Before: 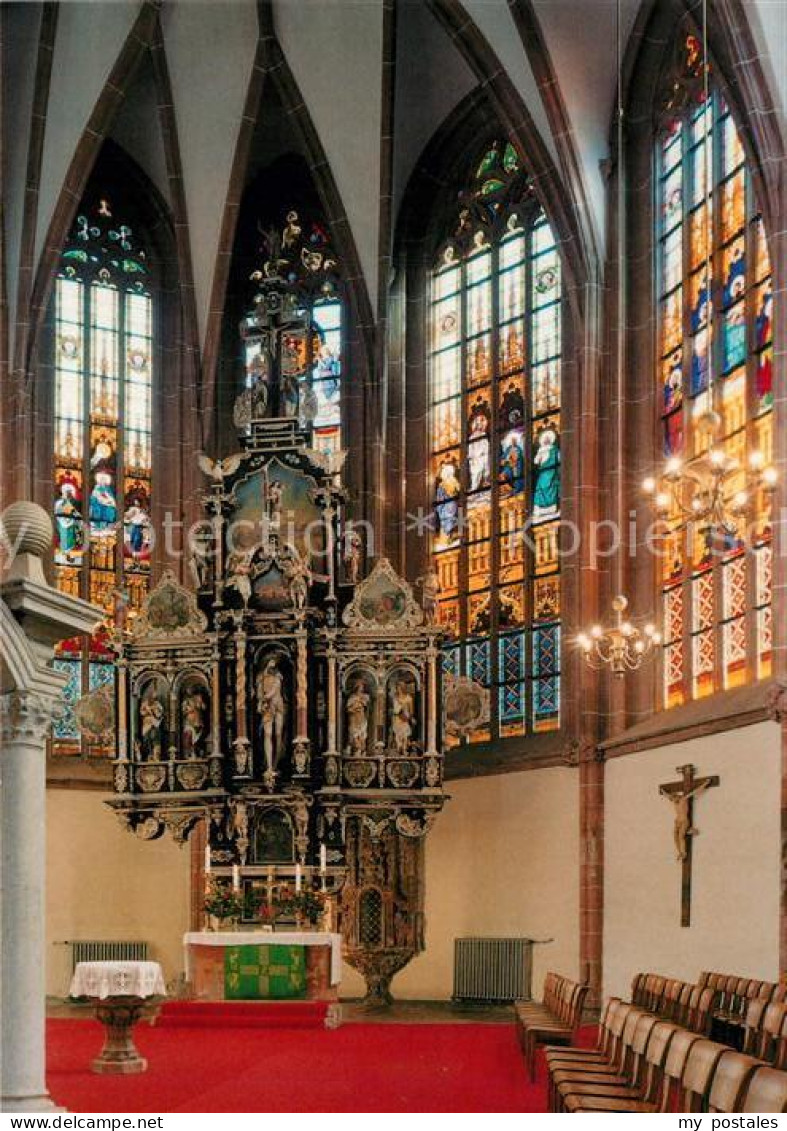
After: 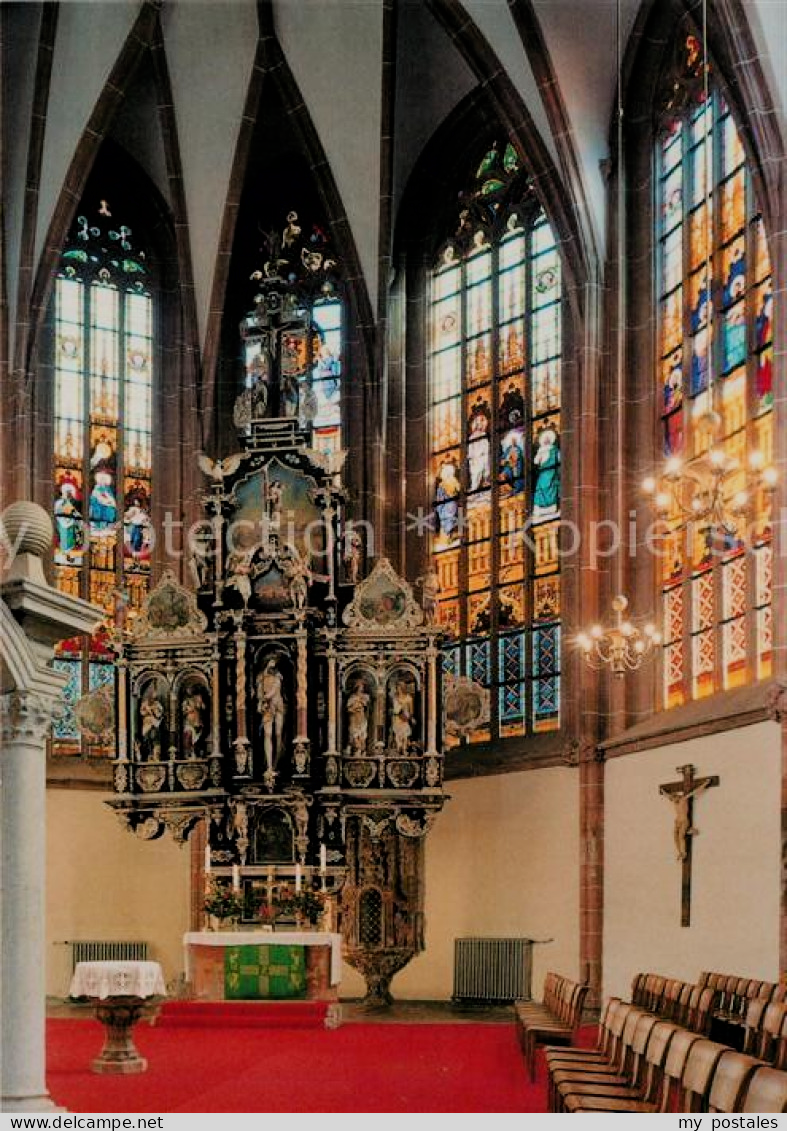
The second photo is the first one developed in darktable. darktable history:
filmic rgb: black relative exposure -7.65 EV, white relative exposure 4.56 EV, hardness 3.61, contrast 1.056, color science v6 (2022)
